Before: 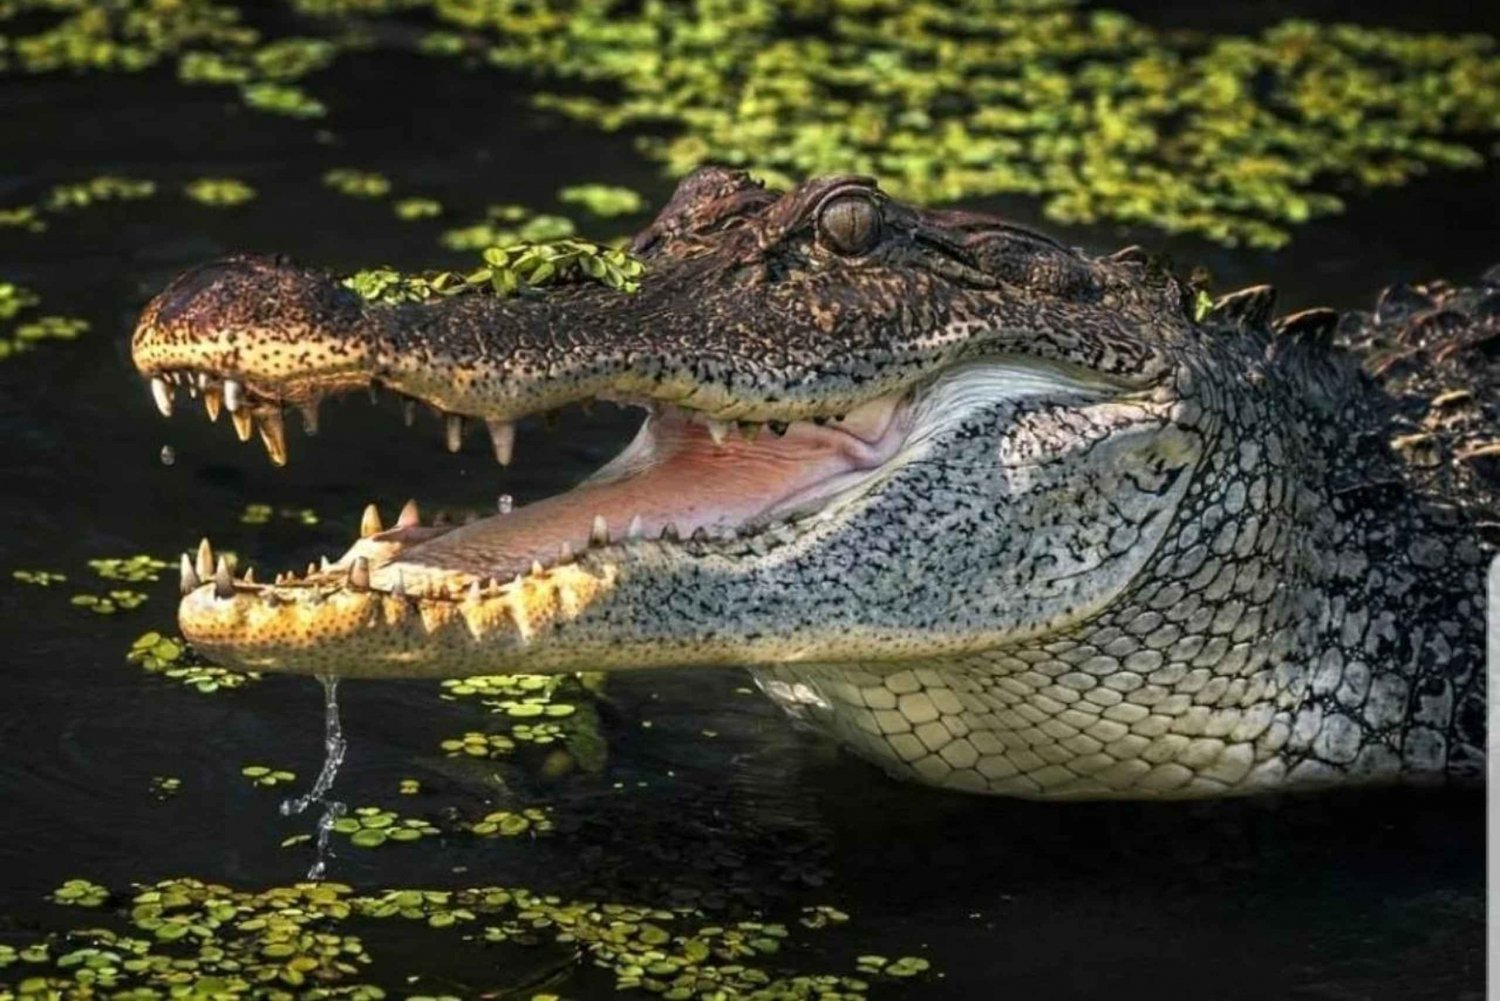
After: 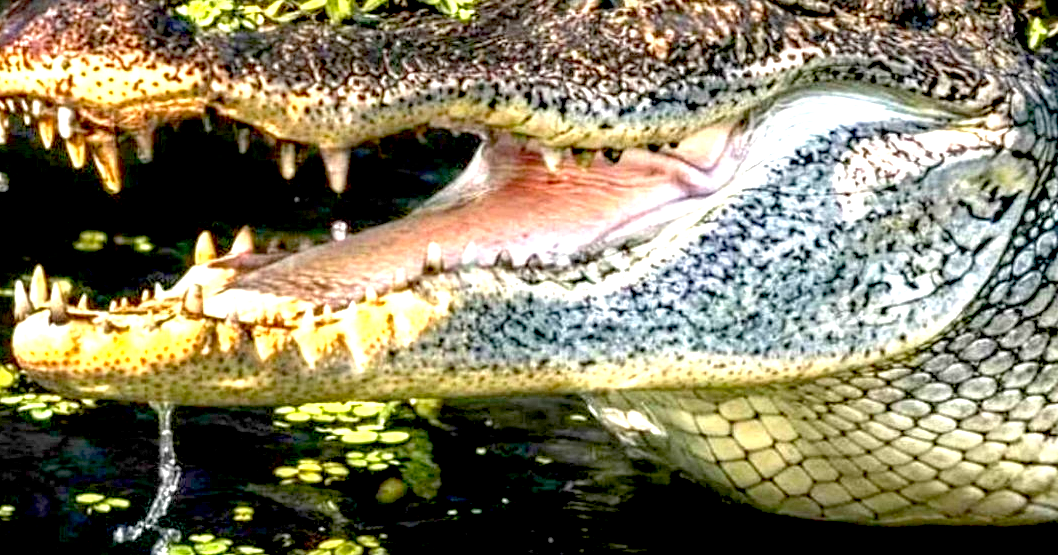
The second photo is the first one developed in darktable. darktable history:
crop: left 11.128%, top 27.301%, right 18.319%, bottom 17.171%
local contrast: on, module defaults
exposure: black level correction 0.016, exposure 1.784 EV, compensate highlight preservation false
